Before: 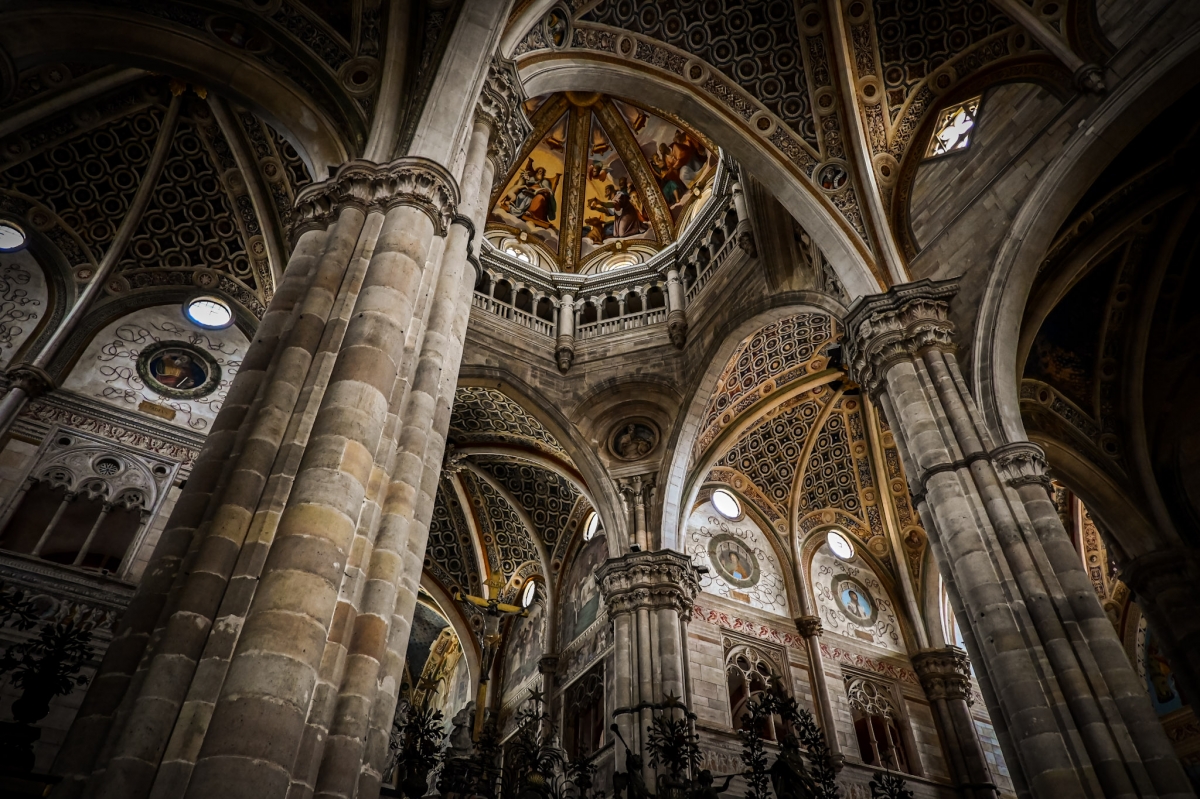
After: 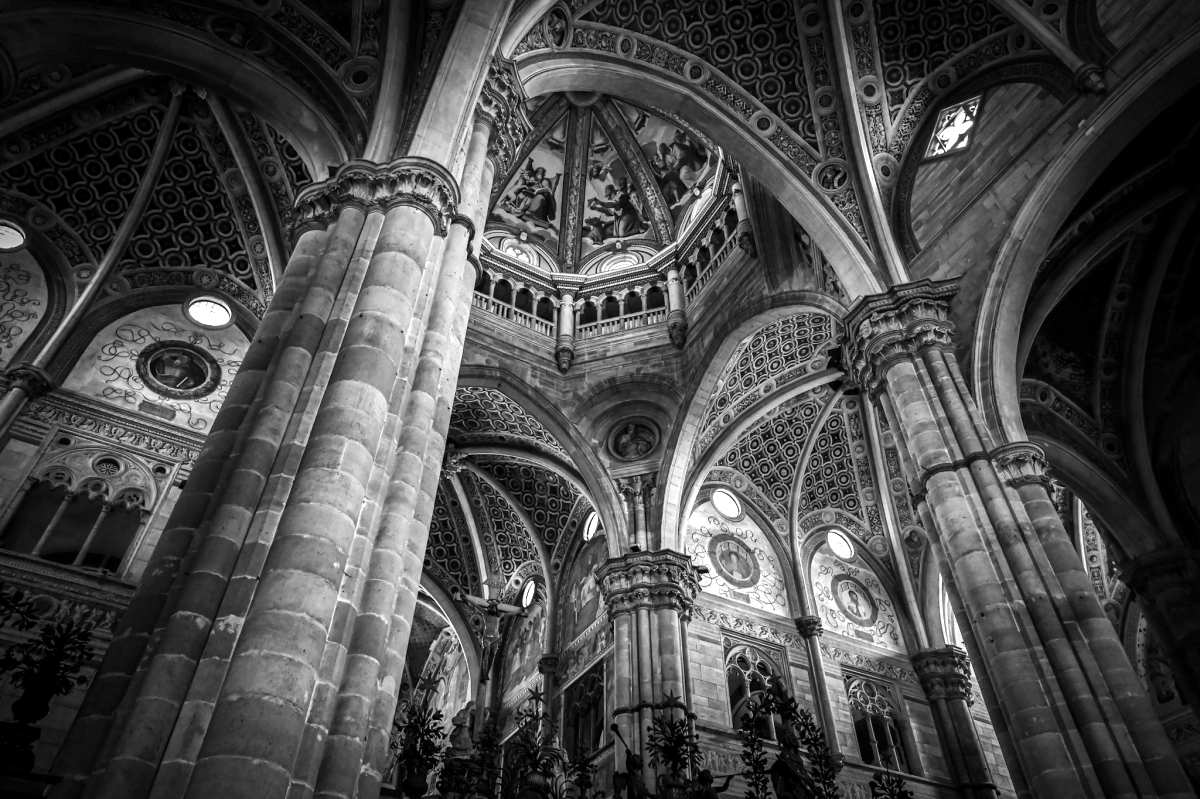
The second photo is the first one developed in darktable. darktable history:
monochrome: on, module defaults
exposure: exposure 0.64 EV, compensate highlight preservation false
